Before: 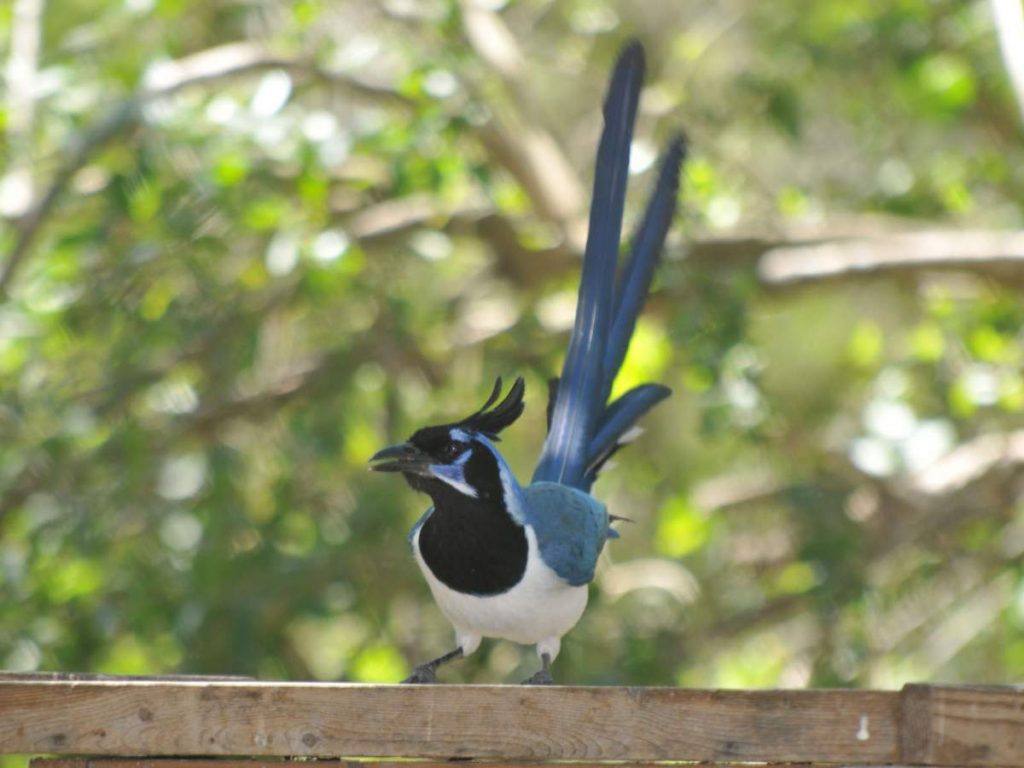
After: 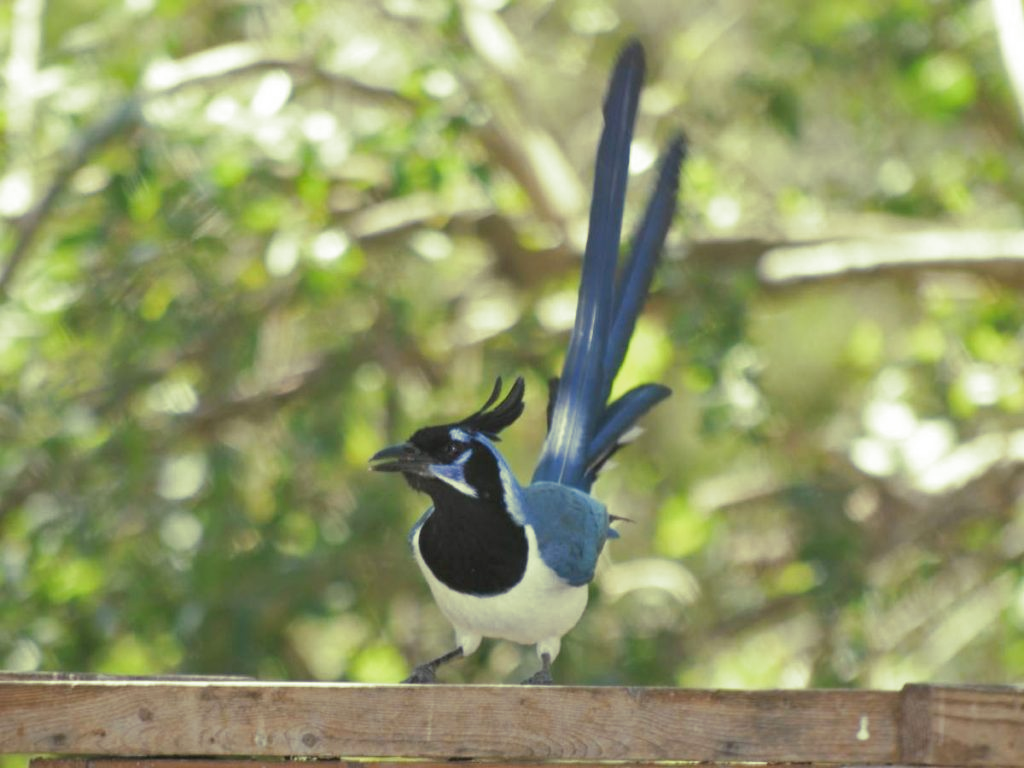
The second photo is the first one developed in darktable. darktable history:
base curve: curves: ch0 [(0, 0) (0.472, 0.508) (1, 1)]
split-toning: shadows › hue 290.82°, shadows › saturation 0.34, highlights › saturation 0.38, balance 0, compress 50%
